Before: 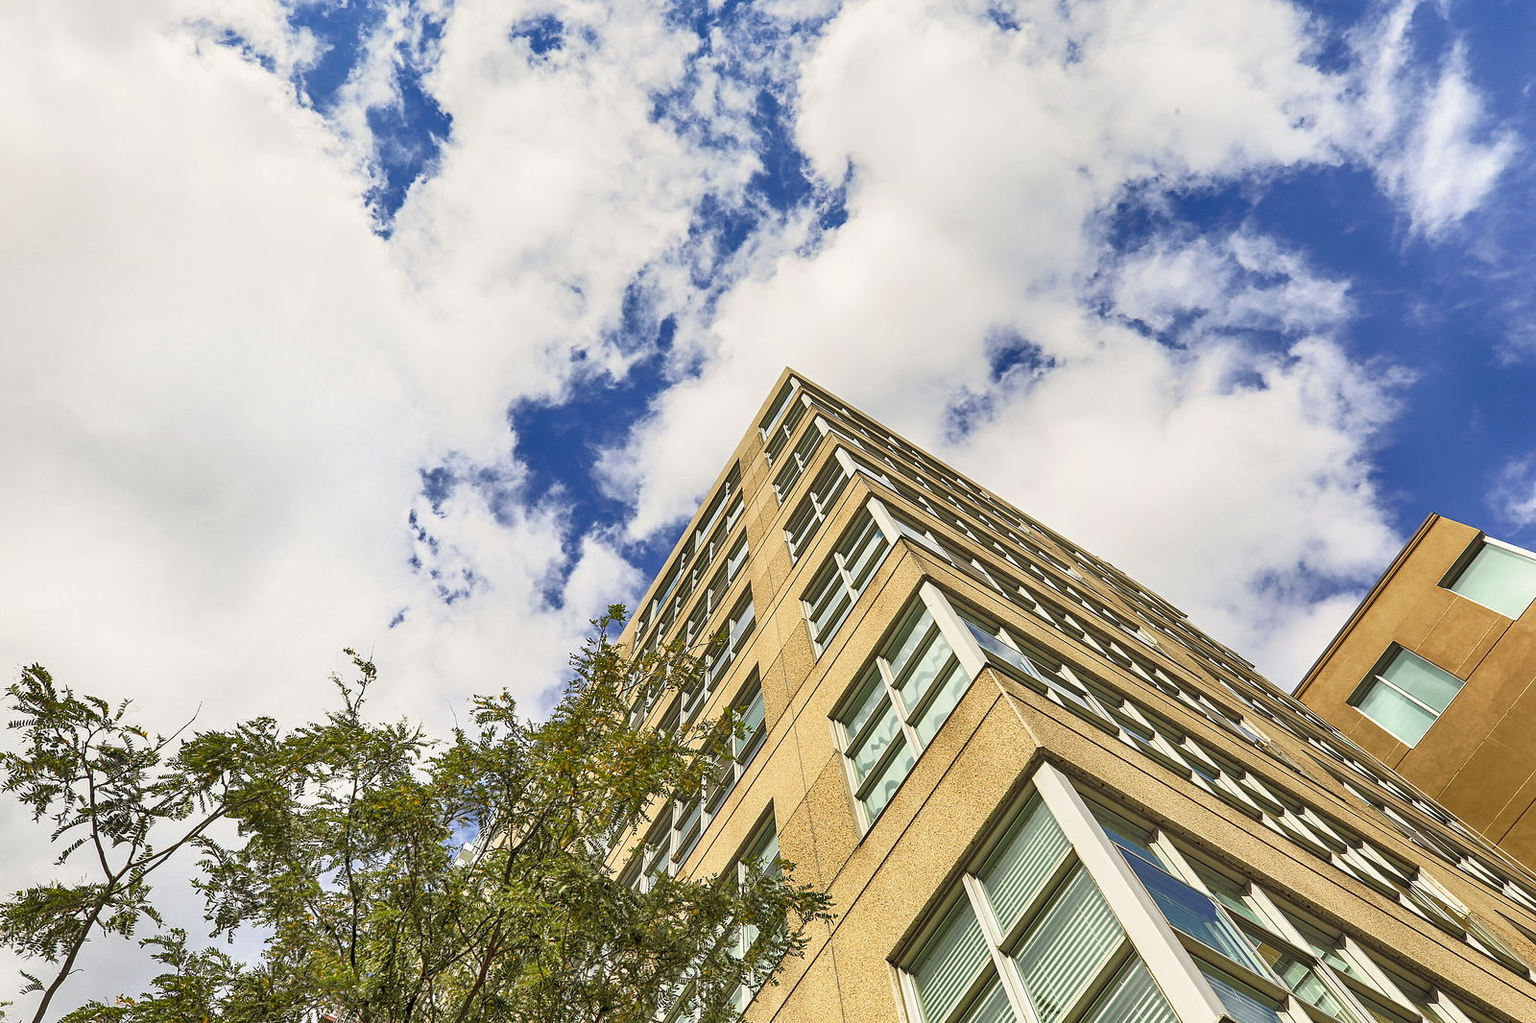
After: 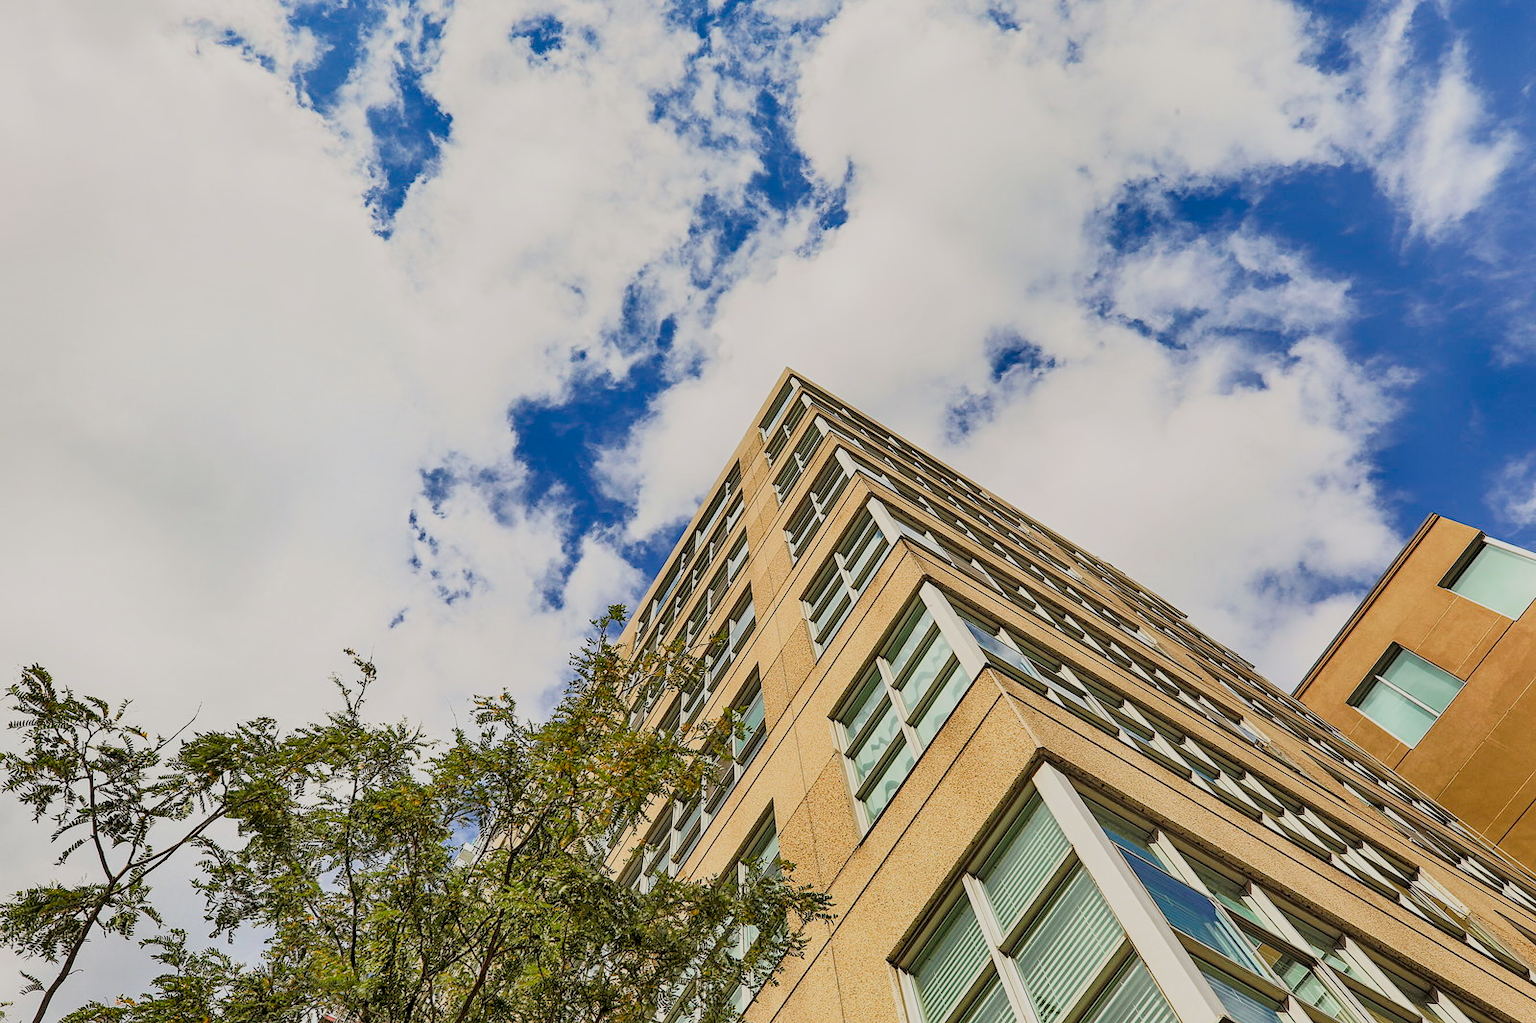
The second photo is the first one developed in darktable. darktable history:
filmic rgb: black relative exposure -7.74 EV, white relative exposure 4.38 EV, hardness 3.76, latitude 37.2%, contrast 0.972, highlights saturation mix 9.59%, shadows ↔ highlights balance 4.72%
